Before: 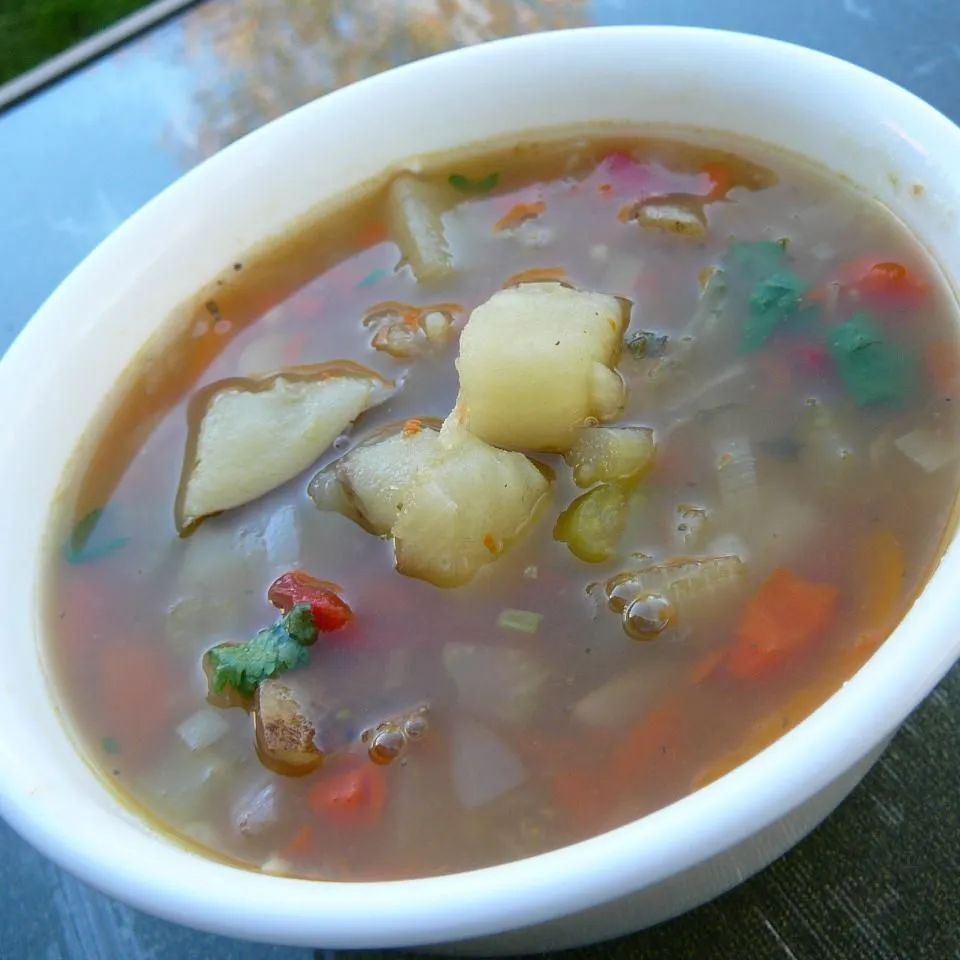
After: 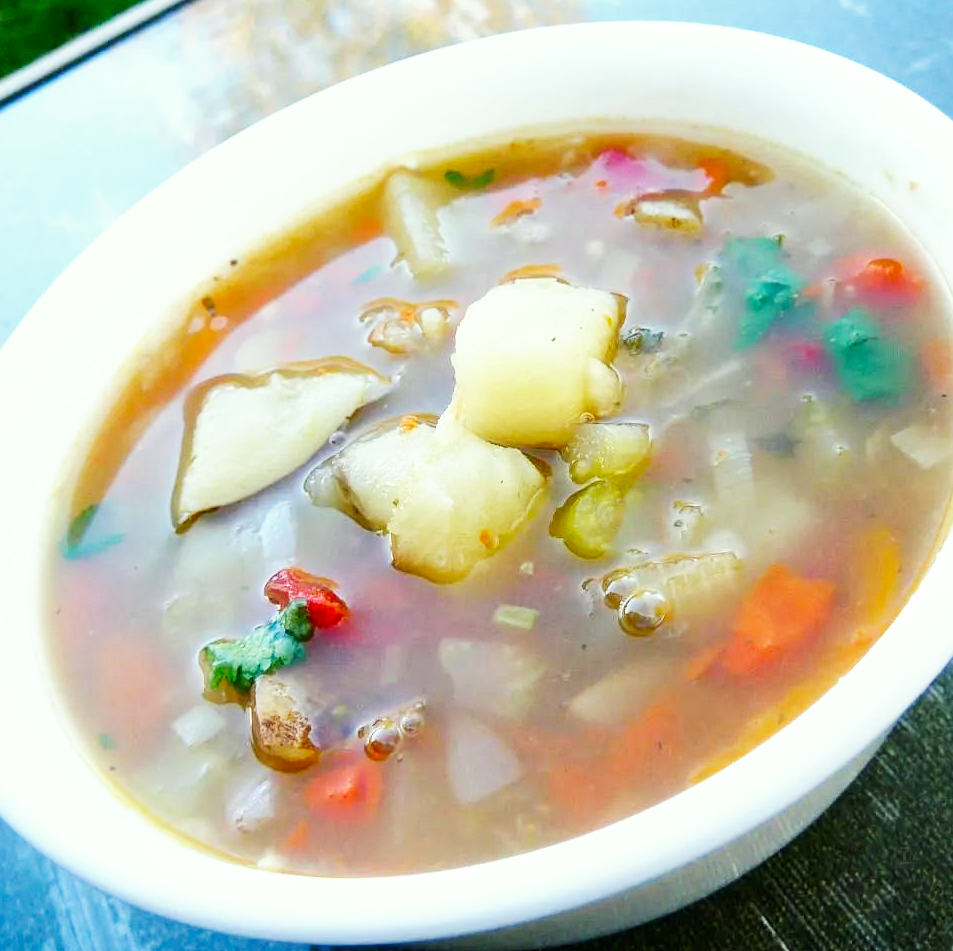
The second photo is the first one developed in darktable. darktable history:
base curve: curves: ch0 [(0, 0) (0.007, 0.004) (0.027, 0.03) (0.046, 0.07) (0.207, 0.54) (0.442, 0.872) (0.673, 0.972) (1, 1)], preserve colors none
contrast brightness saturation: contrast -0.02, brightness -0.01, saturation 0.03
white balance: red 1, blue 1
crop: left 0.434%, top 0.485%, right 0.244%, bottom 0.386%
color correction: highlights a* -2.68, highlights b* 2.57
local contrast: highlights 100%, shadows 100%, detail 120%, midtone range 0.2
